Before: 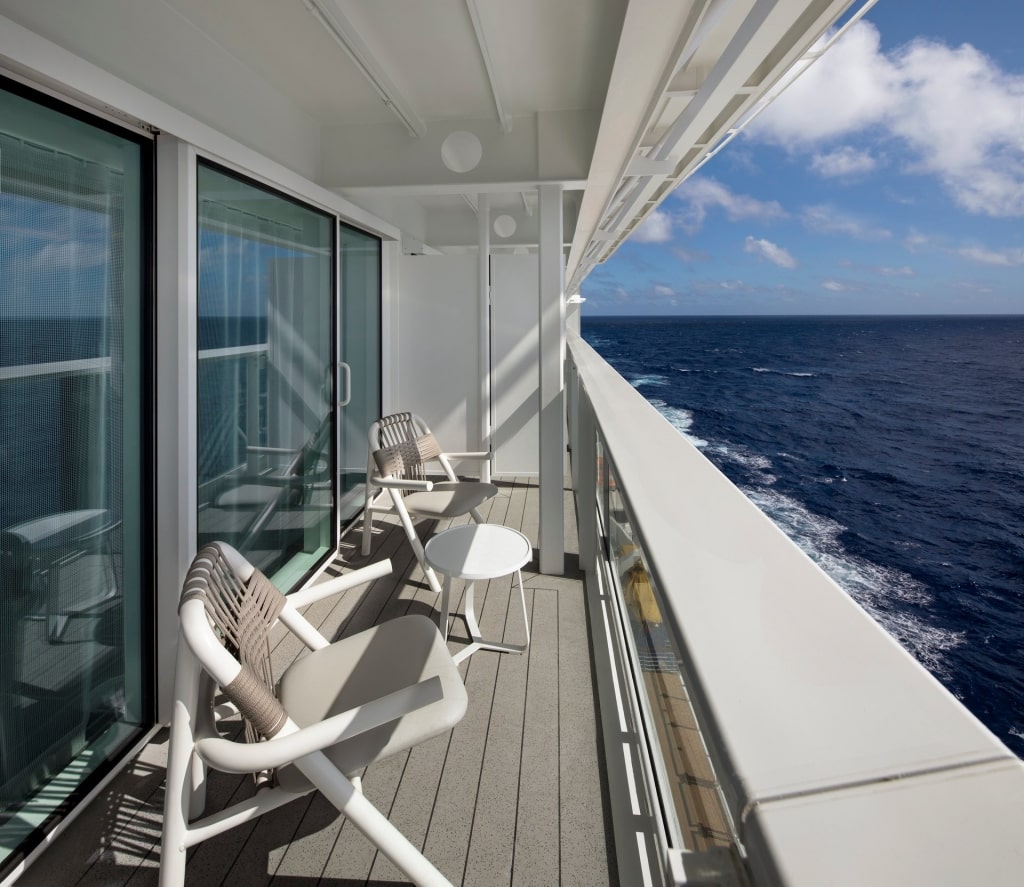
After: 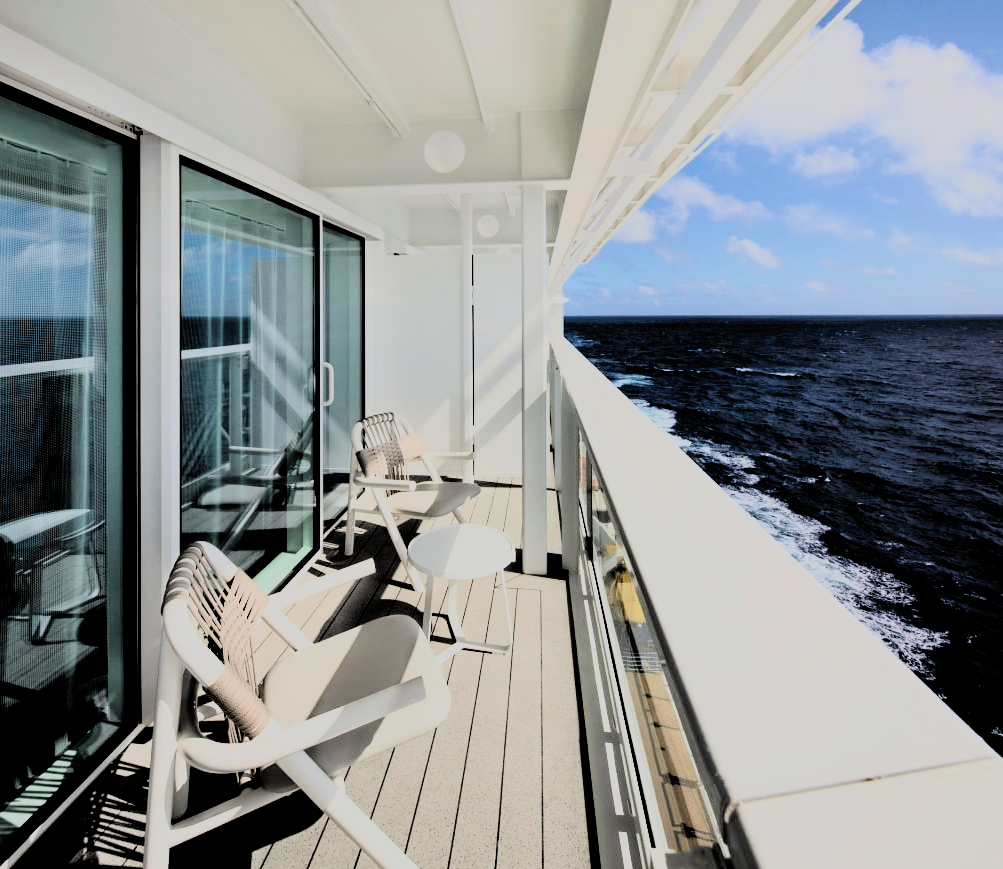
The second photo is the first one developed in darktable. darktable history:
rgb curve: curves: ch0 [(0, 0) (0.21, 0.15) (0.24, 0.21) (0.5, 0.75) (0.75, 0.96) (0.89, 0.99) (1, 1)]; ch1 [(0, 0.02) (0.21, 0.13) (0.25, 0.2) (0.5, 0.67) (0.75, 0.9) (0.89, 0.97) (1, 1)]; ch2 [(0, 0.02) (0.21, 0.13) (0.25, 0.2) (0.5, 0.67) (0.75, 0.9) (0.89, 0.97) (1, 1)], compensate middle gray true
crop: left 1.743%, right 0.268%, bottom 2.011%
filmic rgb: black relative exposure -4.58 EV, white relative exposure 4.8 EV, threshold 3 EV, hardness 2.36, latitude 36.07%, contrast 1.048, highlights saturation mix 1.32%, shadows ↔ highlights balance 1.25%, color science v4 (2020), enable highlight reconstruction true
